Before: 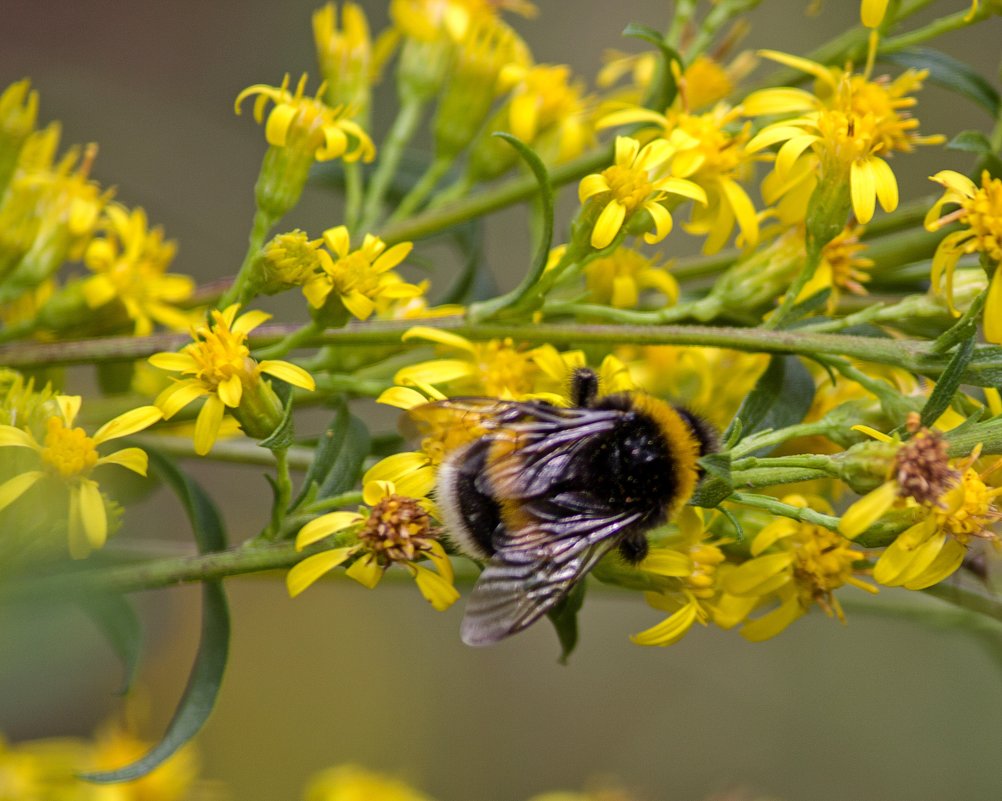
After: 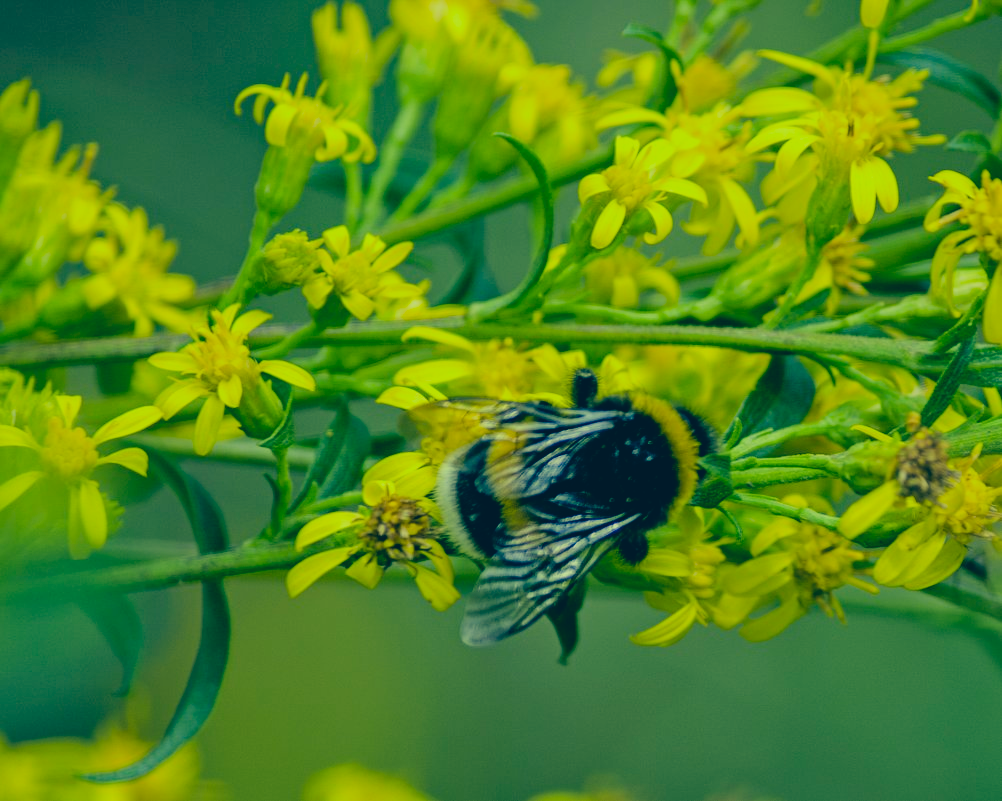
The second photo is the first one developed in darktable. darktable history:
color correction: highlights a* -15.14, highlights b* 39.67, shadows a* -39.74, shadows b* -26.49
filmic rgb: black relative exposure -7.82 EV, white relative exposure 4.3 EV, hardness 3.88, iterations of high-quality reconstruction 10
